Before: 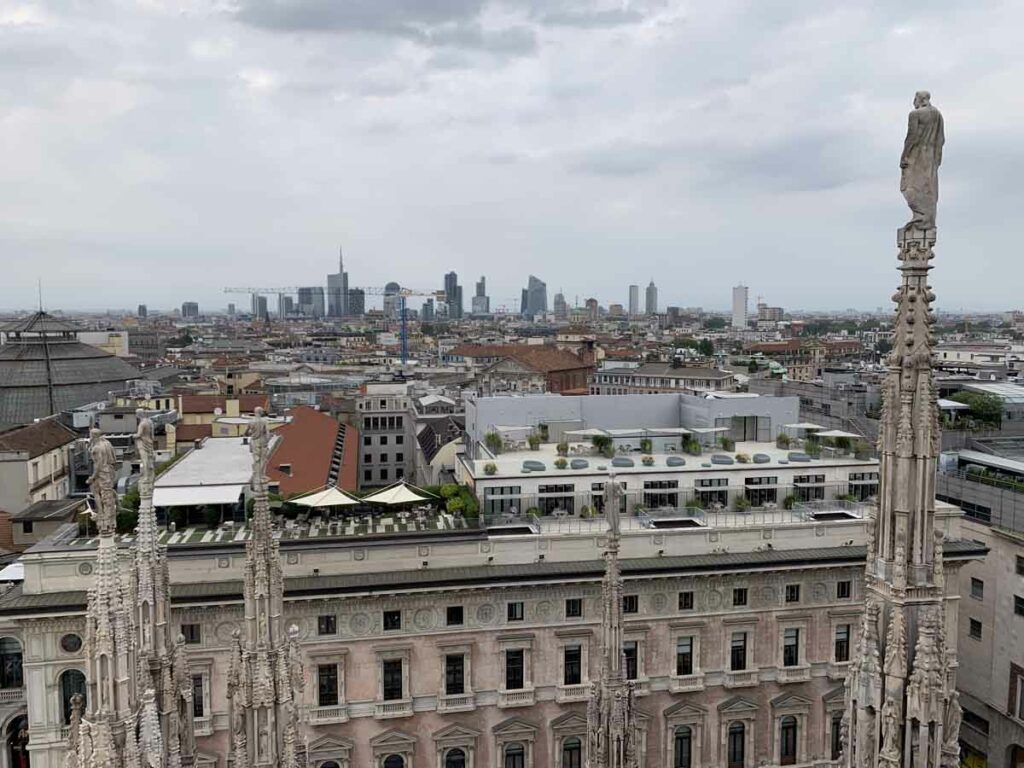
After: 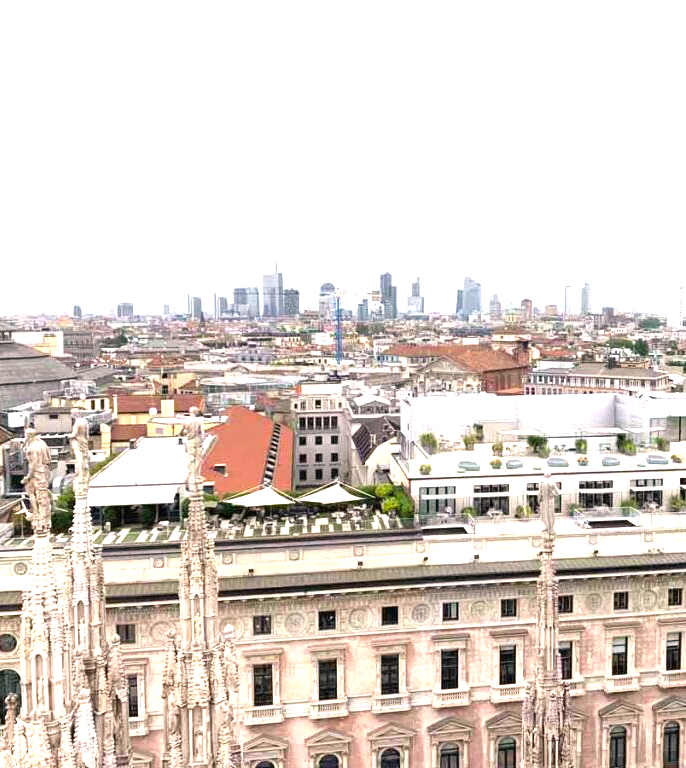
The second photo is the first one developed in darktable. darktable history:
exposure: black level correction 0, exposure 1.906 EV, compensate highlight preservation false
color correction: highlights a* 5.83, highlights b* 4.71
crop and rotate: left 6.4%, right 26.531%
